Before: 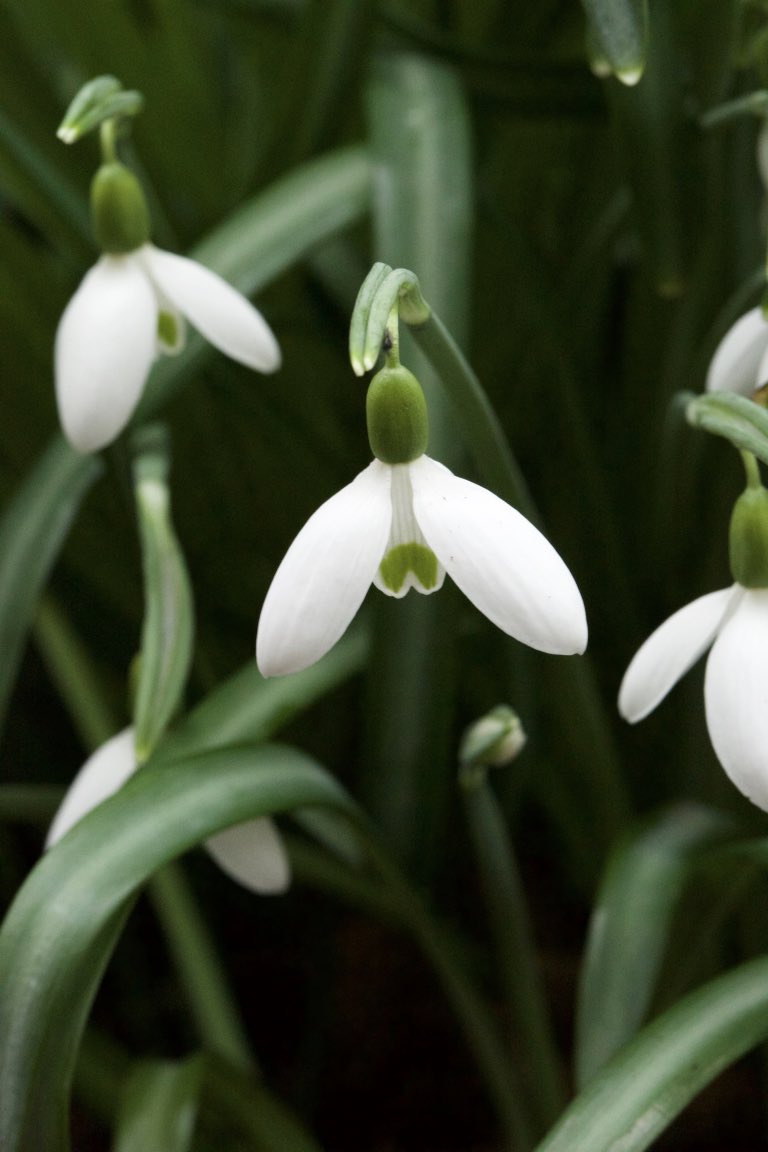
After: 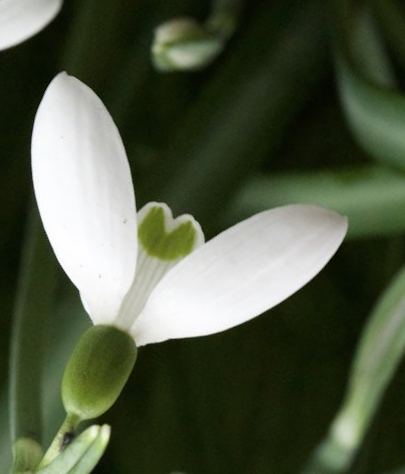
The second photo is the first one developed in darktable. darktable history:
crop and rotate: angle 148.49°, left 9.164%, top 15.65%, right 4.376%, bottom 16.927%
